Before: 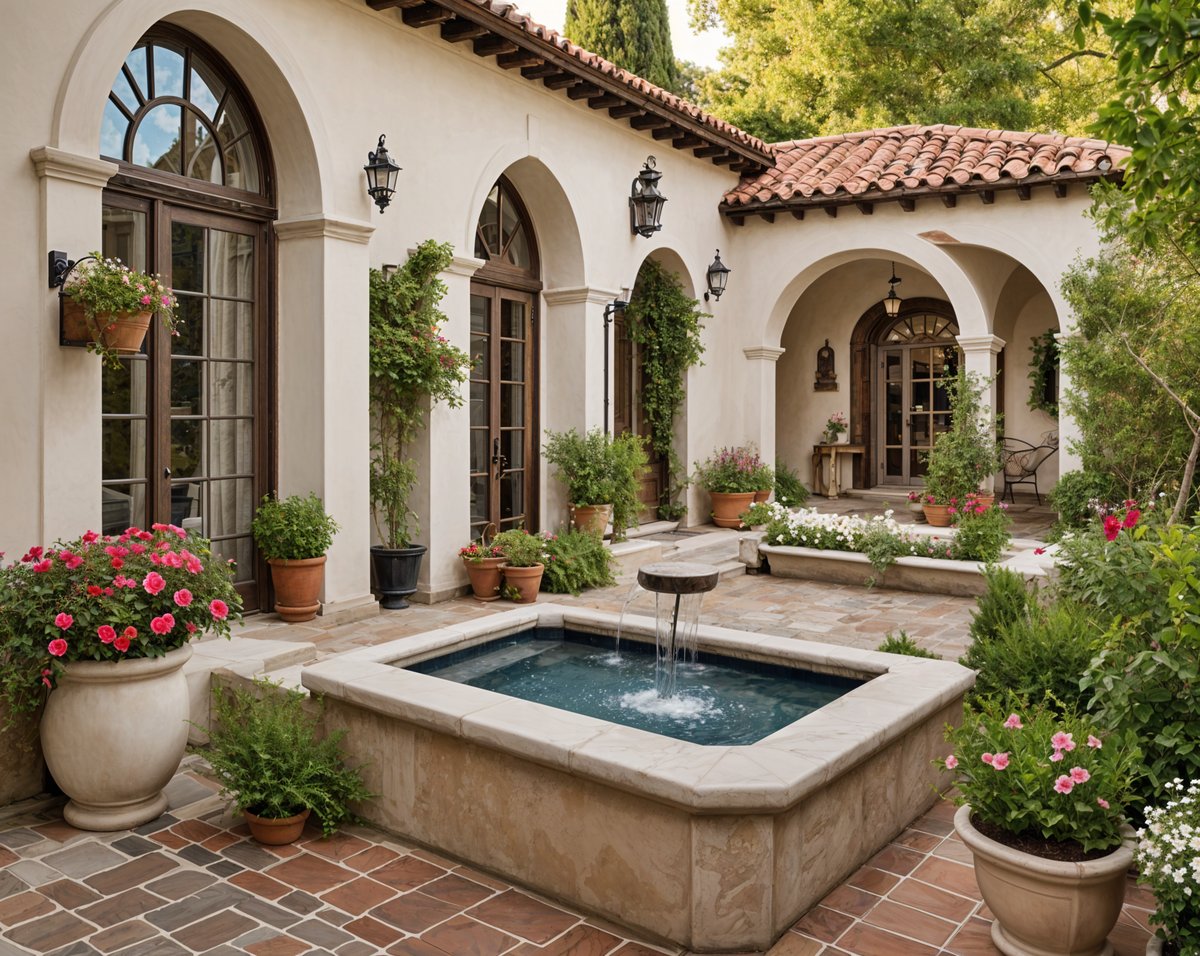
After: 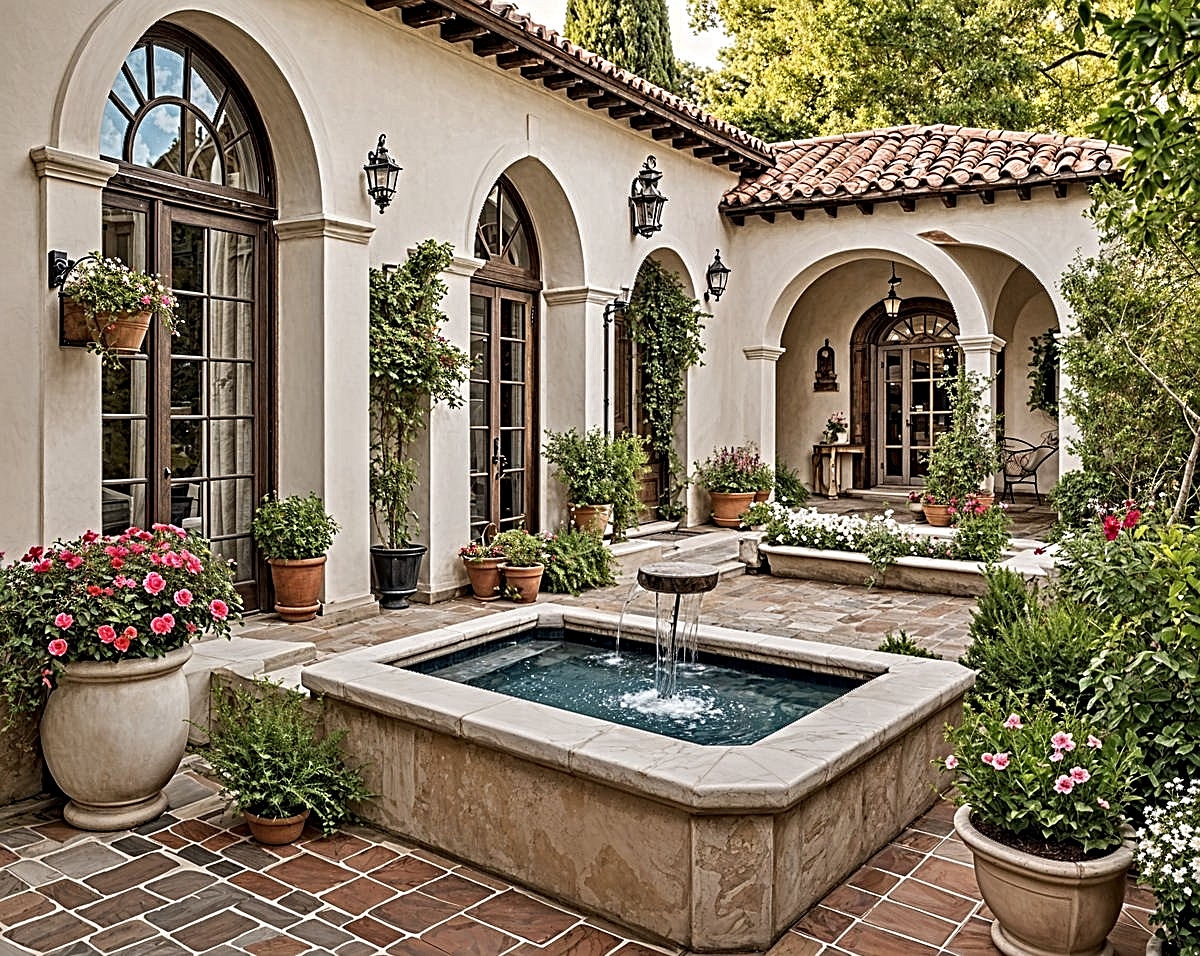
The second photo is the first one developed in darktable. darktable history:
sharpen: on, module defaults
contrast equalizer: octaves 7, y [[0.406, 0.494, 0.589, 0.753, 0.877, 0.999], [0.5 ×6], [0.5 ×6], [0 ×6], [0 ×6]], mix 0.607
